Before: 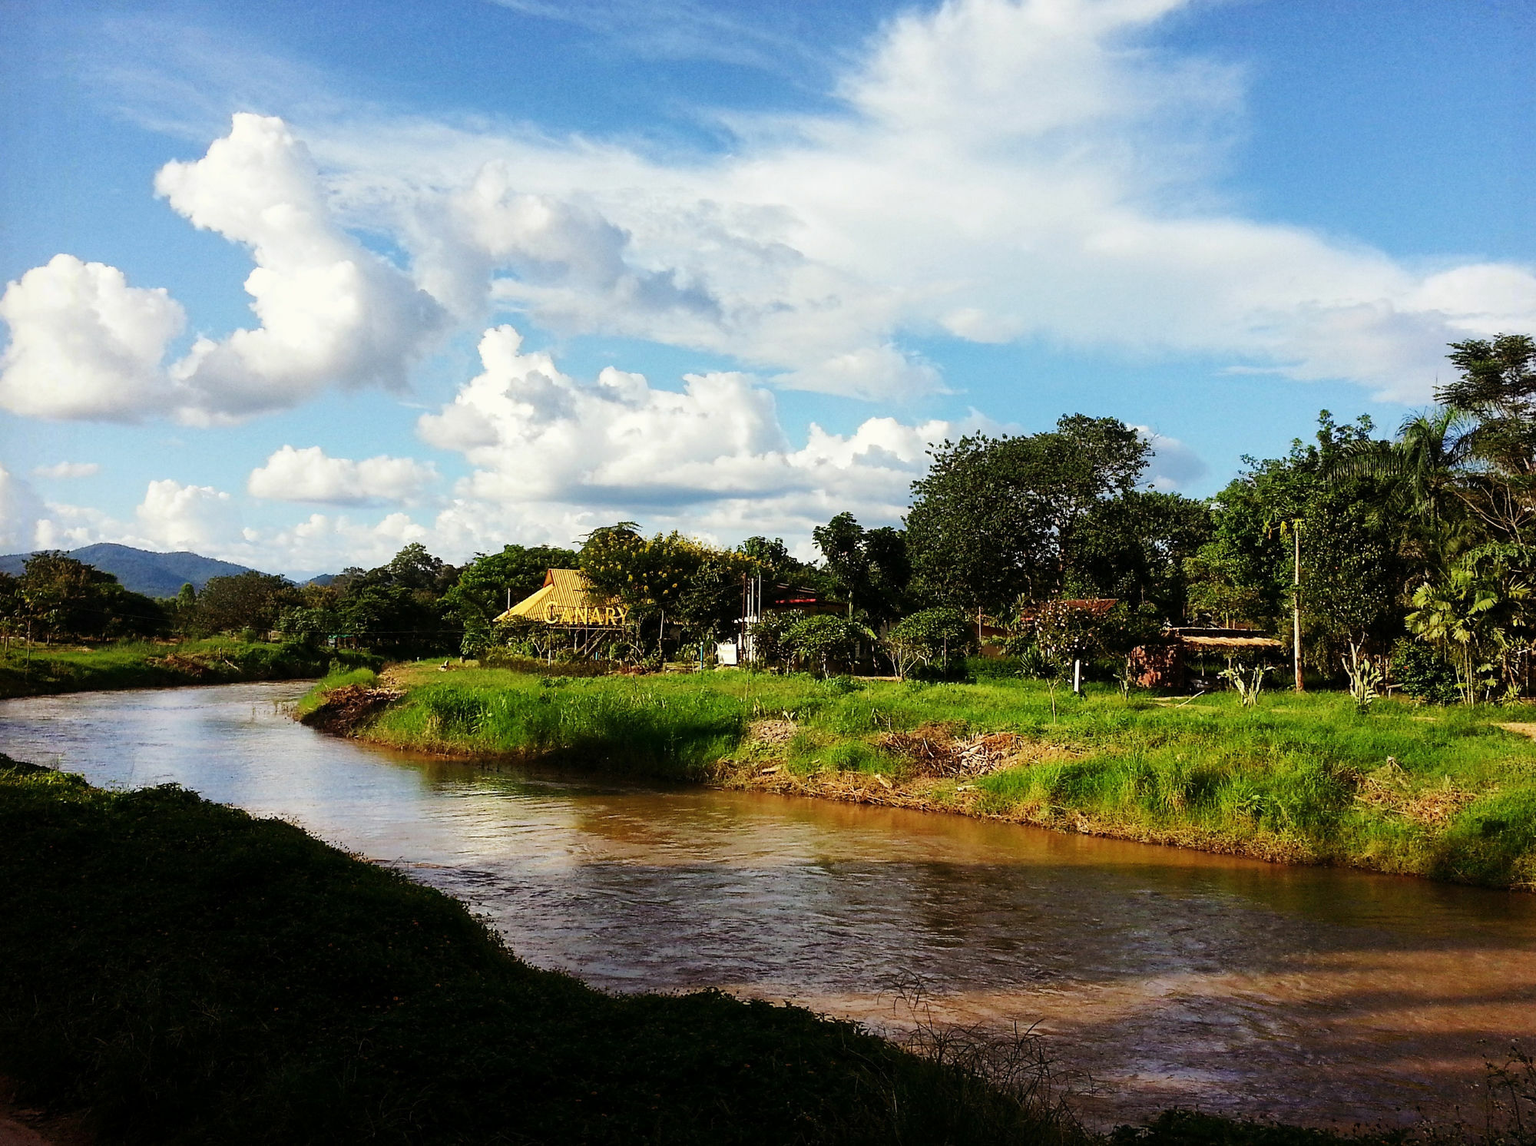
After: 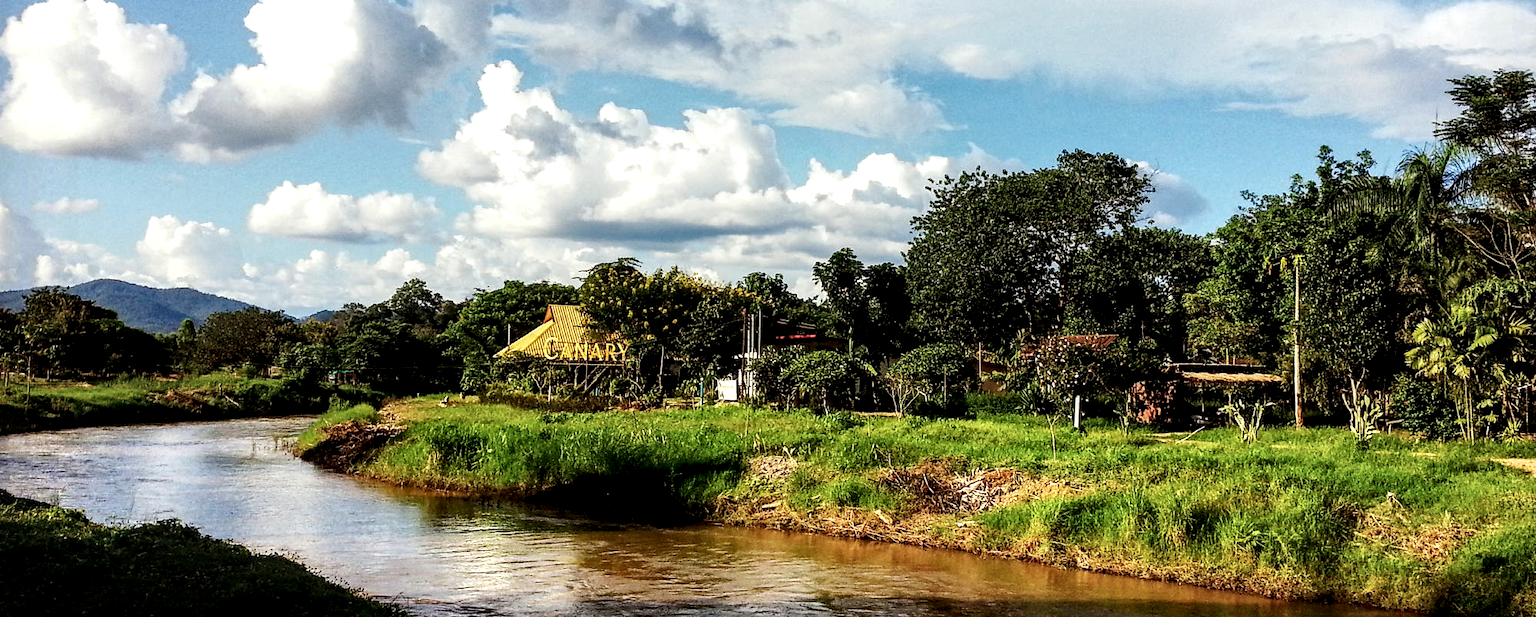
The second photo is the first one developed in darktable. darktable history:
crop and rotate: top 23.075%, bottom 22.977%
local contrast: highlights 65%, shadows 53%, detail 168%, midtone range 0.518
